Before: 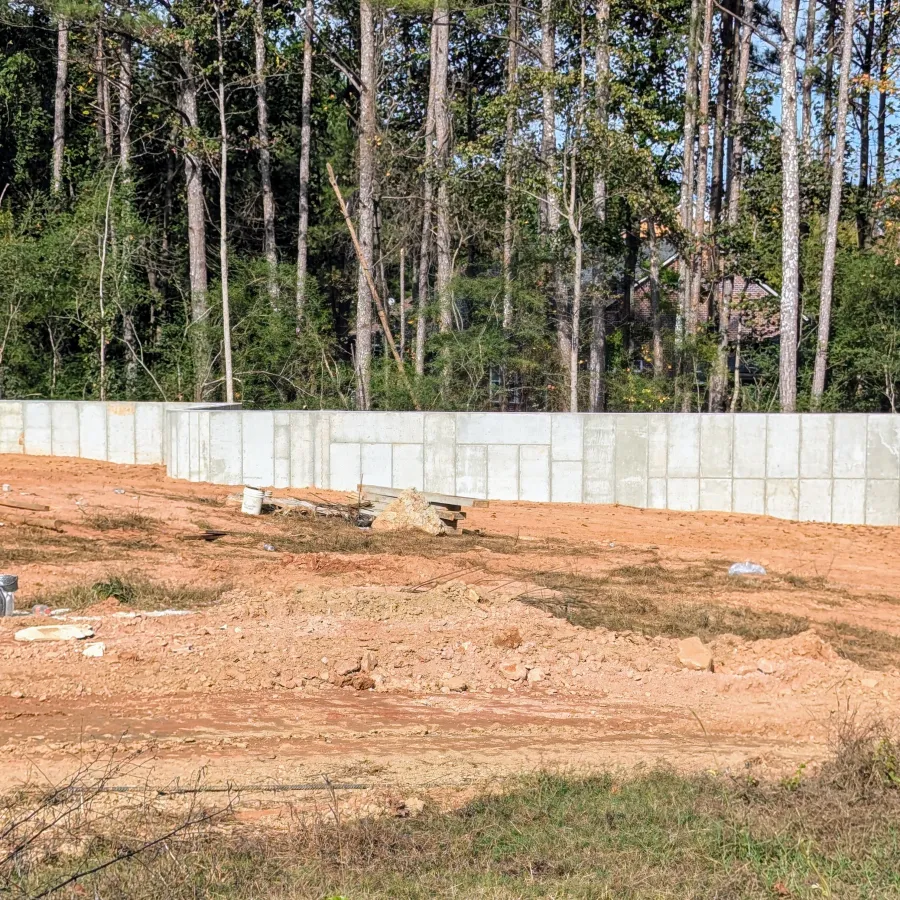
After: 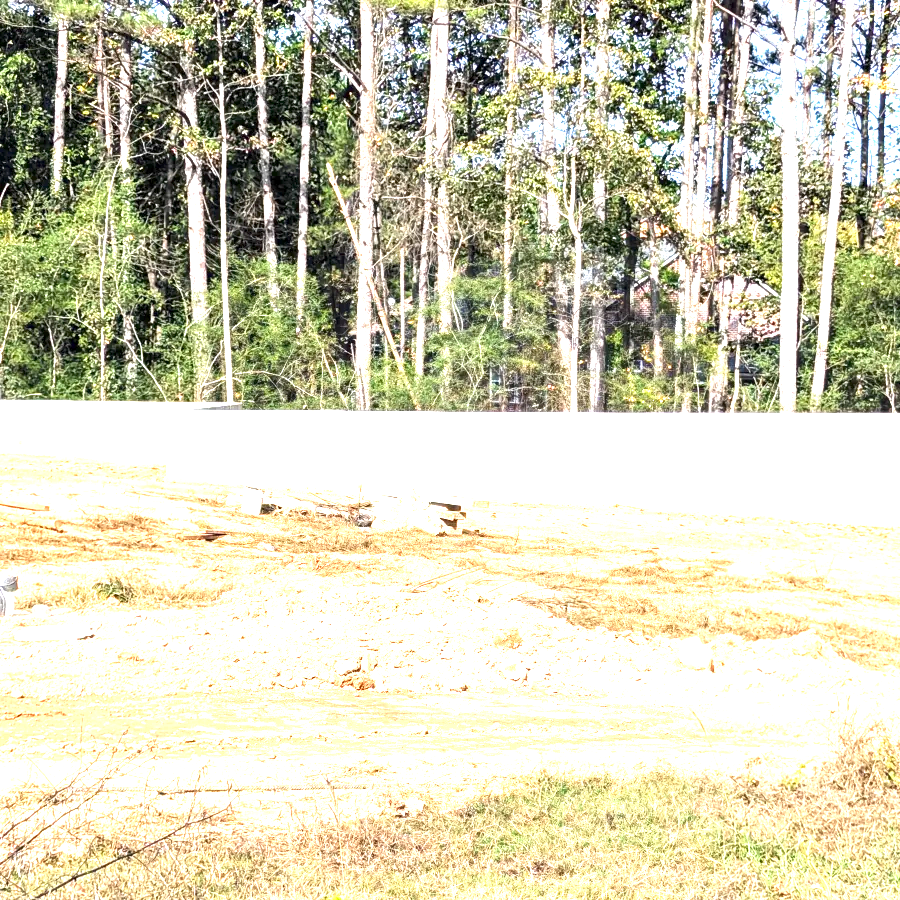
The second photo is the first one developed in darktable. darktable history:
exposure: exposure 2.046 EV, compensate highlight preservation false
